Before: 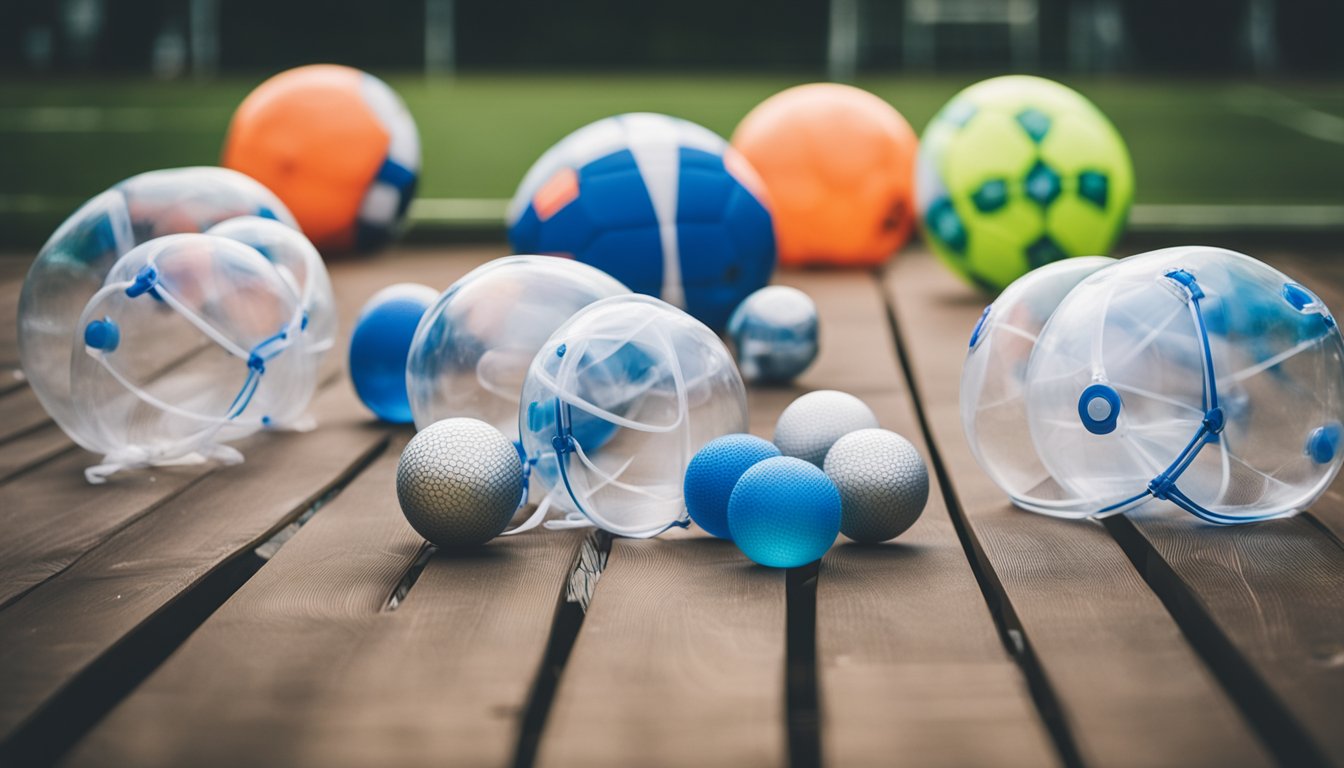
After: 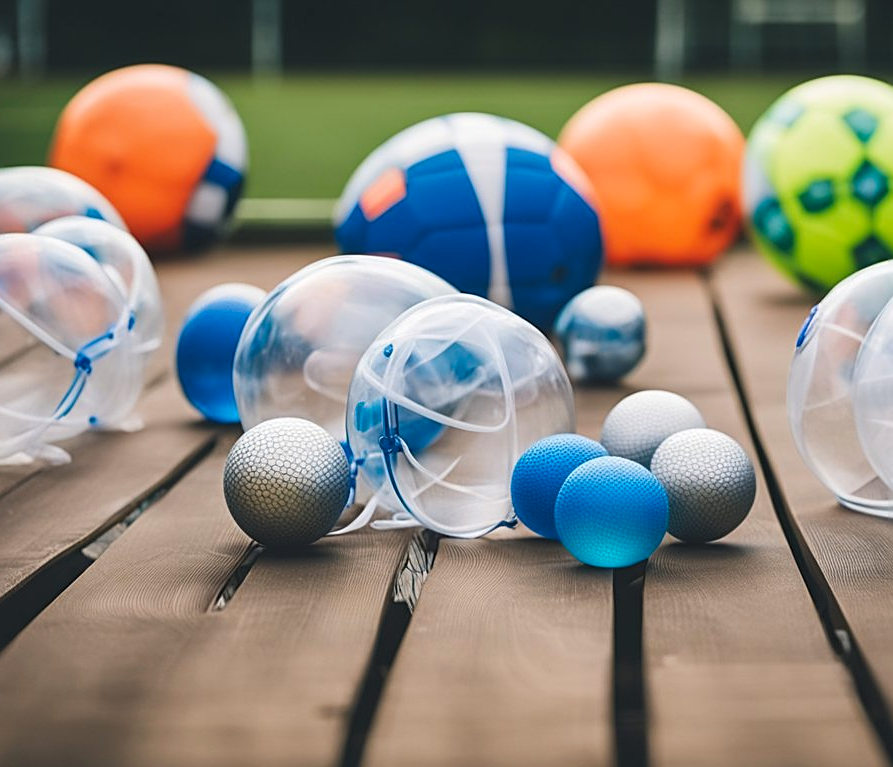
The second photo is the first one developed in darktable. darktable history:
contrast brightness saturation: saturation 0.127
sharpen: on, module defaults
crop and rotate: left 12.881%, right 20.604%
levels: black 8.55%, levels [0.026, 0.507, 0.987]
